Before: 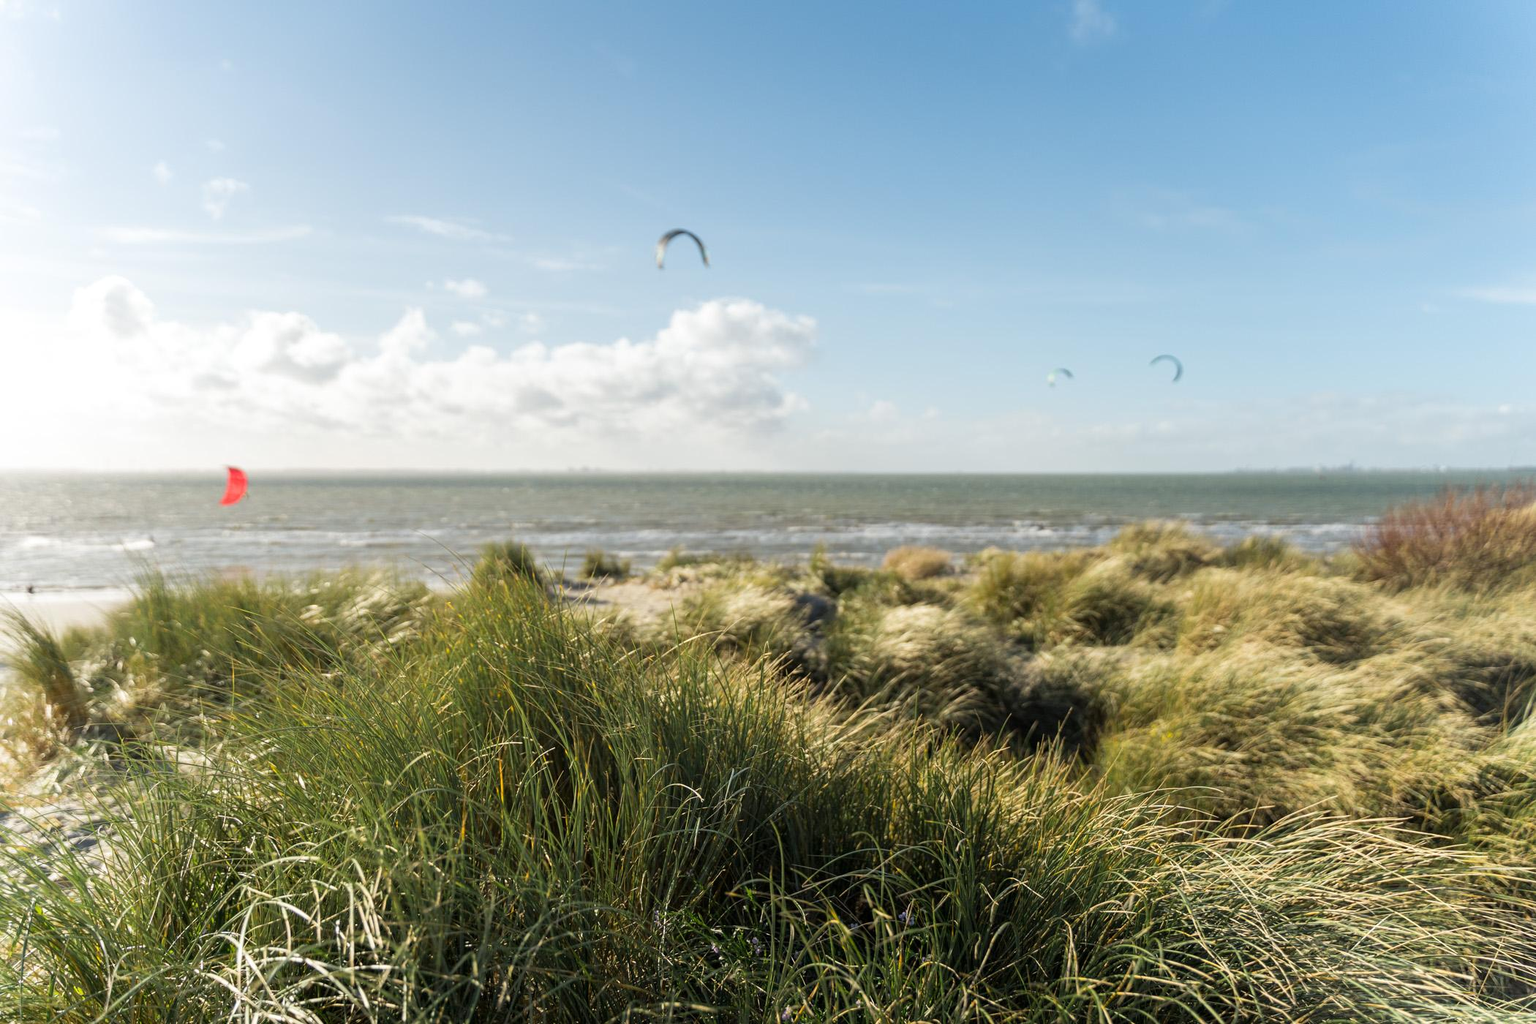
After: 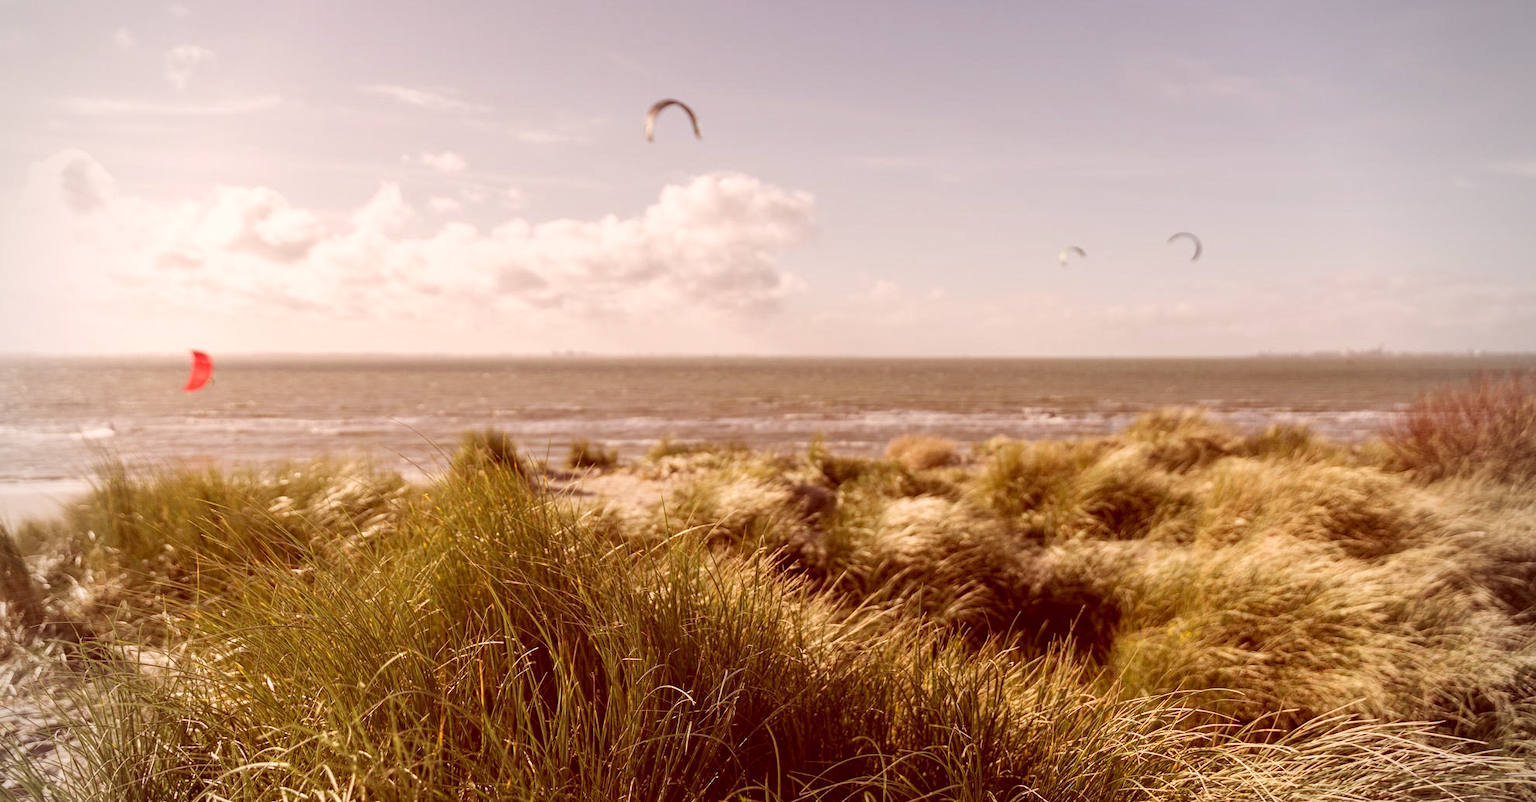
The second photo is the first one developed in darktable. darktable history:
vignetting: on, module defaults
crop and rotate: left 3.002%, top 13.277%, right 2.393%, bottom 12.586%
color correction: highlights a* 9.47, highlights b* 8.81, shadows a* 39.96, shadows b* 39.84, saturation 0.811
